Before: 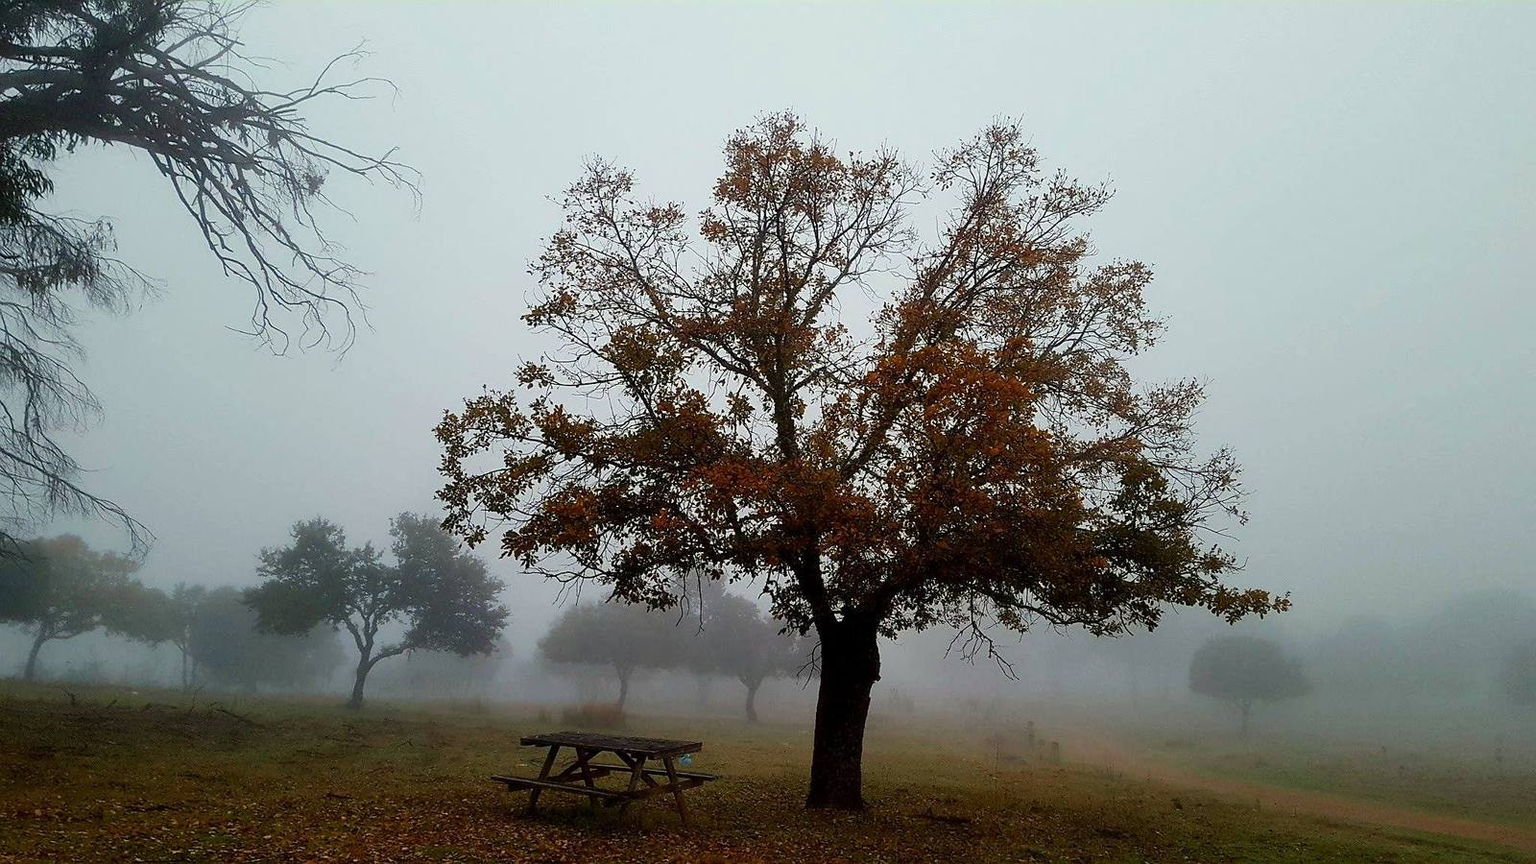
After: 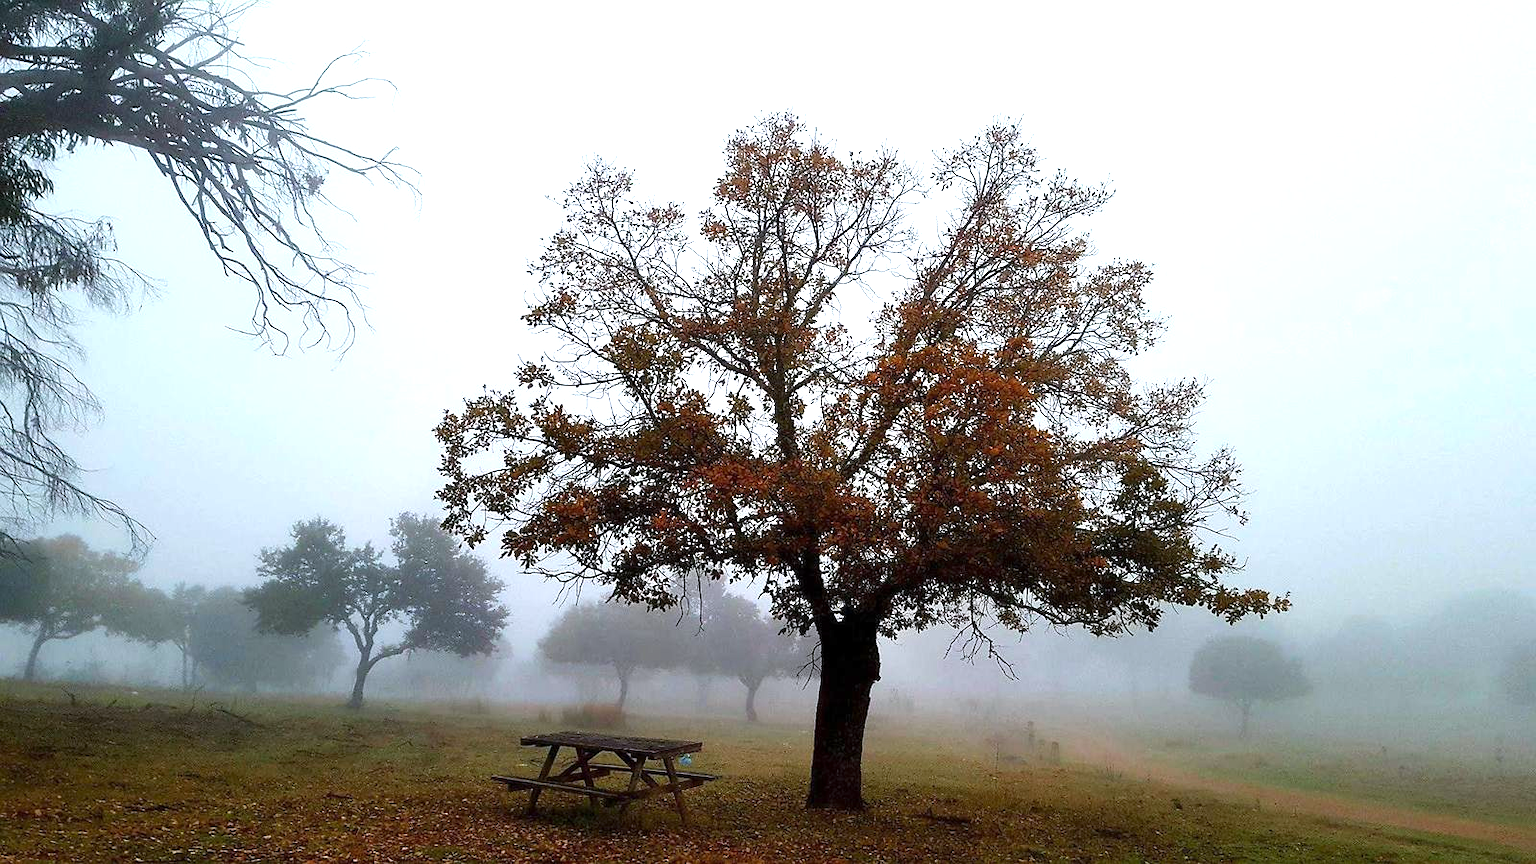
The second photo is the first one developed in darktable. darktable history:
white balance: red 0.984, blue 1.059
exposure: exposure 1 EV, compensate highlight preservation false
